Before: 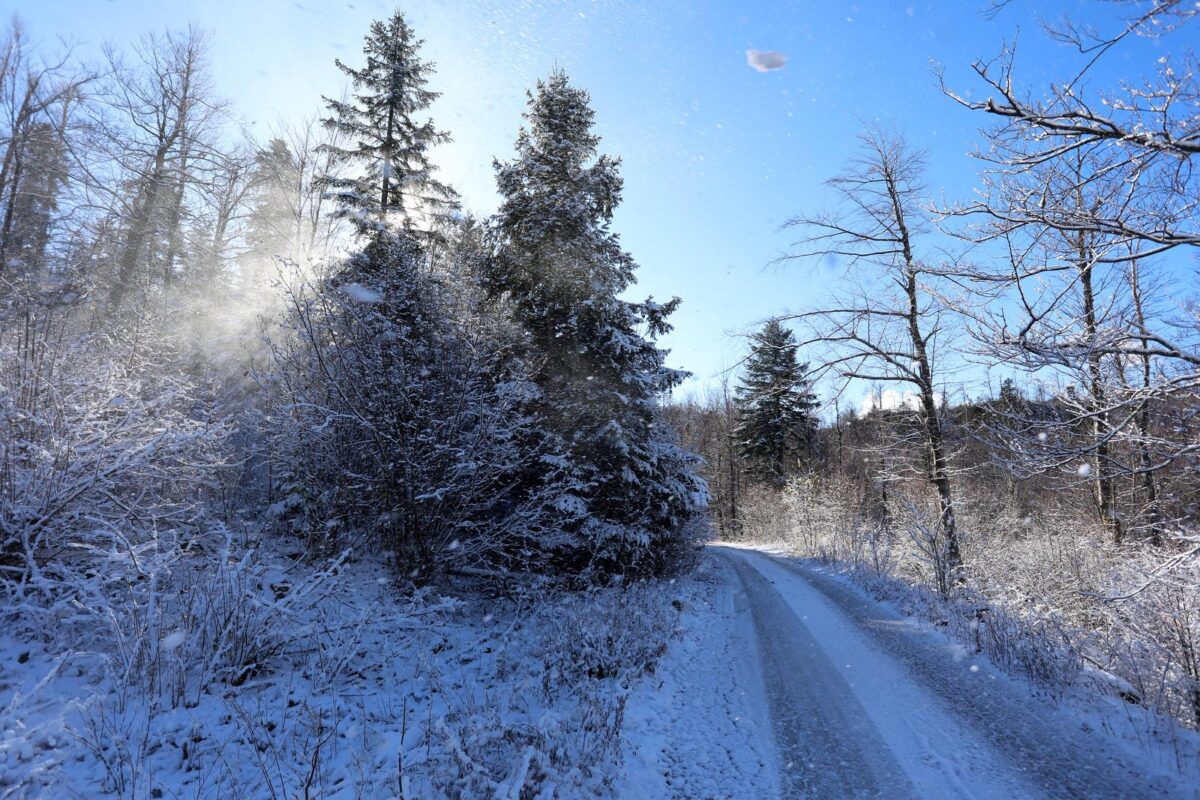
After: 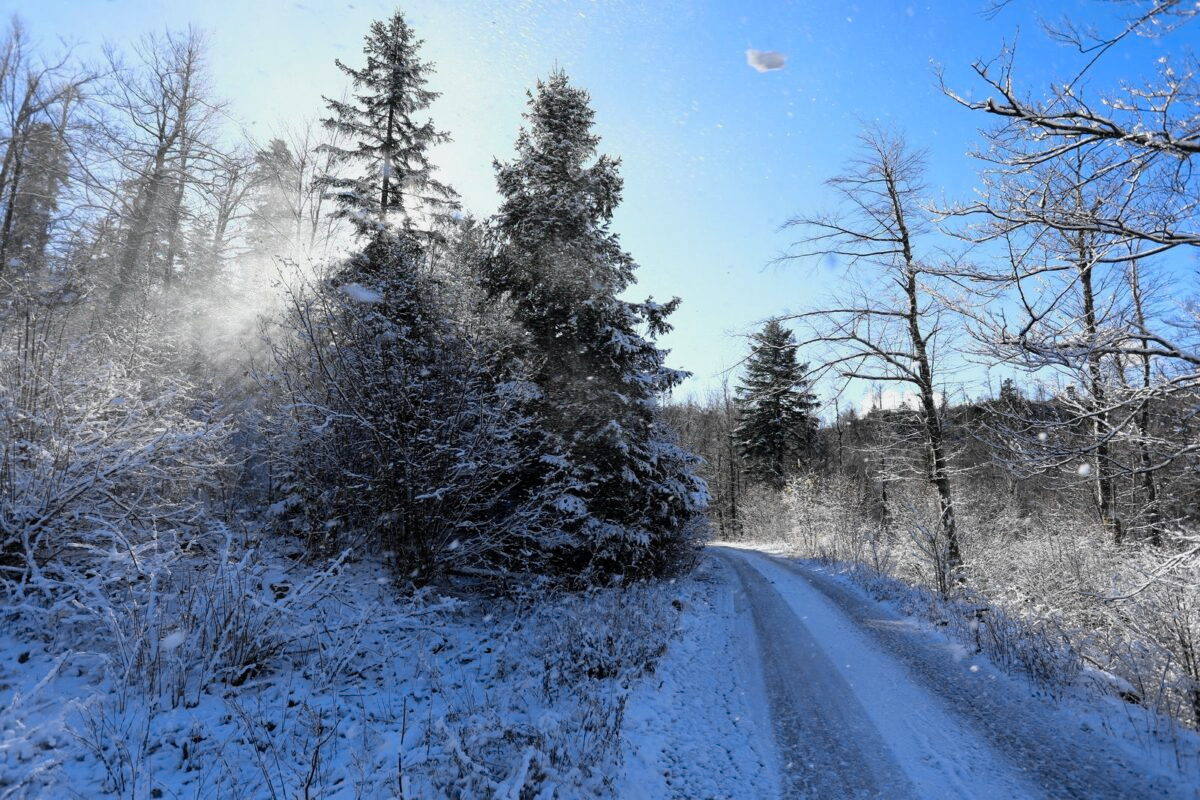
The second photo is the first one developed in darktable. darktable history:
tone curve: curves: ch0 [(0, 0) (0.058, 0.037) (0.214, 0.183) (0.304, 0.288) (0.561, 0.554) (0.687, 0.677) (0.768, 0.768) (0.858, 0.861) (0.987, 0.945)]; ch1 [(0, 0) (0.172, 0.123) (0.312, 0.296) (0.432, 0.448) (0.471, 0.469) (0.502, 0.5) (0.521, 0.505) (0.565, 0.569) (0.663, 0.663) (0.703, 0.721) (0.857, 0.917) (1, 1)]; ch2 [(0, 0) (0.411, 0.424) (0.485, 0.497) (0.502, 0.5) (0.517, 0.511) (0.556, 0.551) (0.626, 0.594) (0.709, 0.661) (1, 1)], color space Lab, independent channels, preserve colors none
